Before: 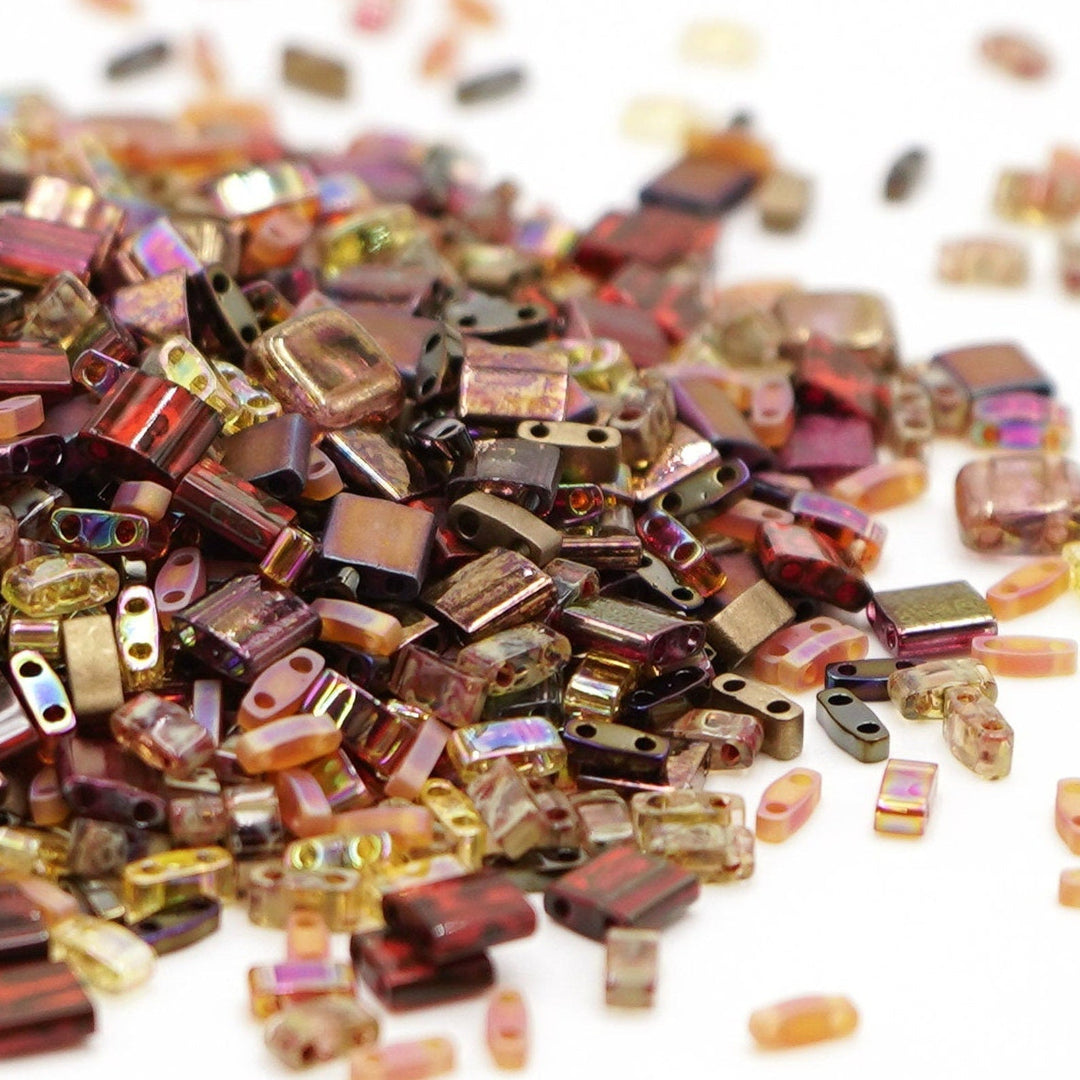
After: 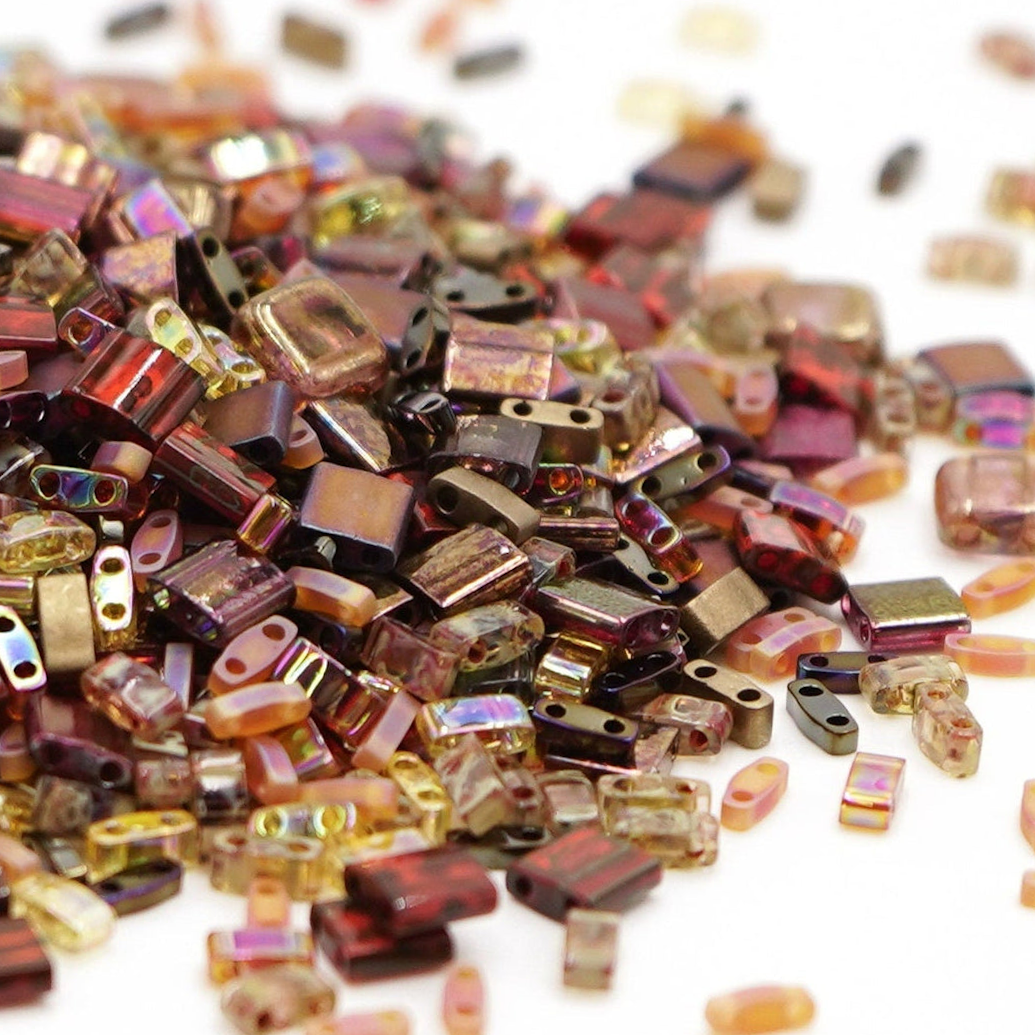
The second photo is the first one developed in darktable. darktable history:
crop and rotate: angle -2.53°
